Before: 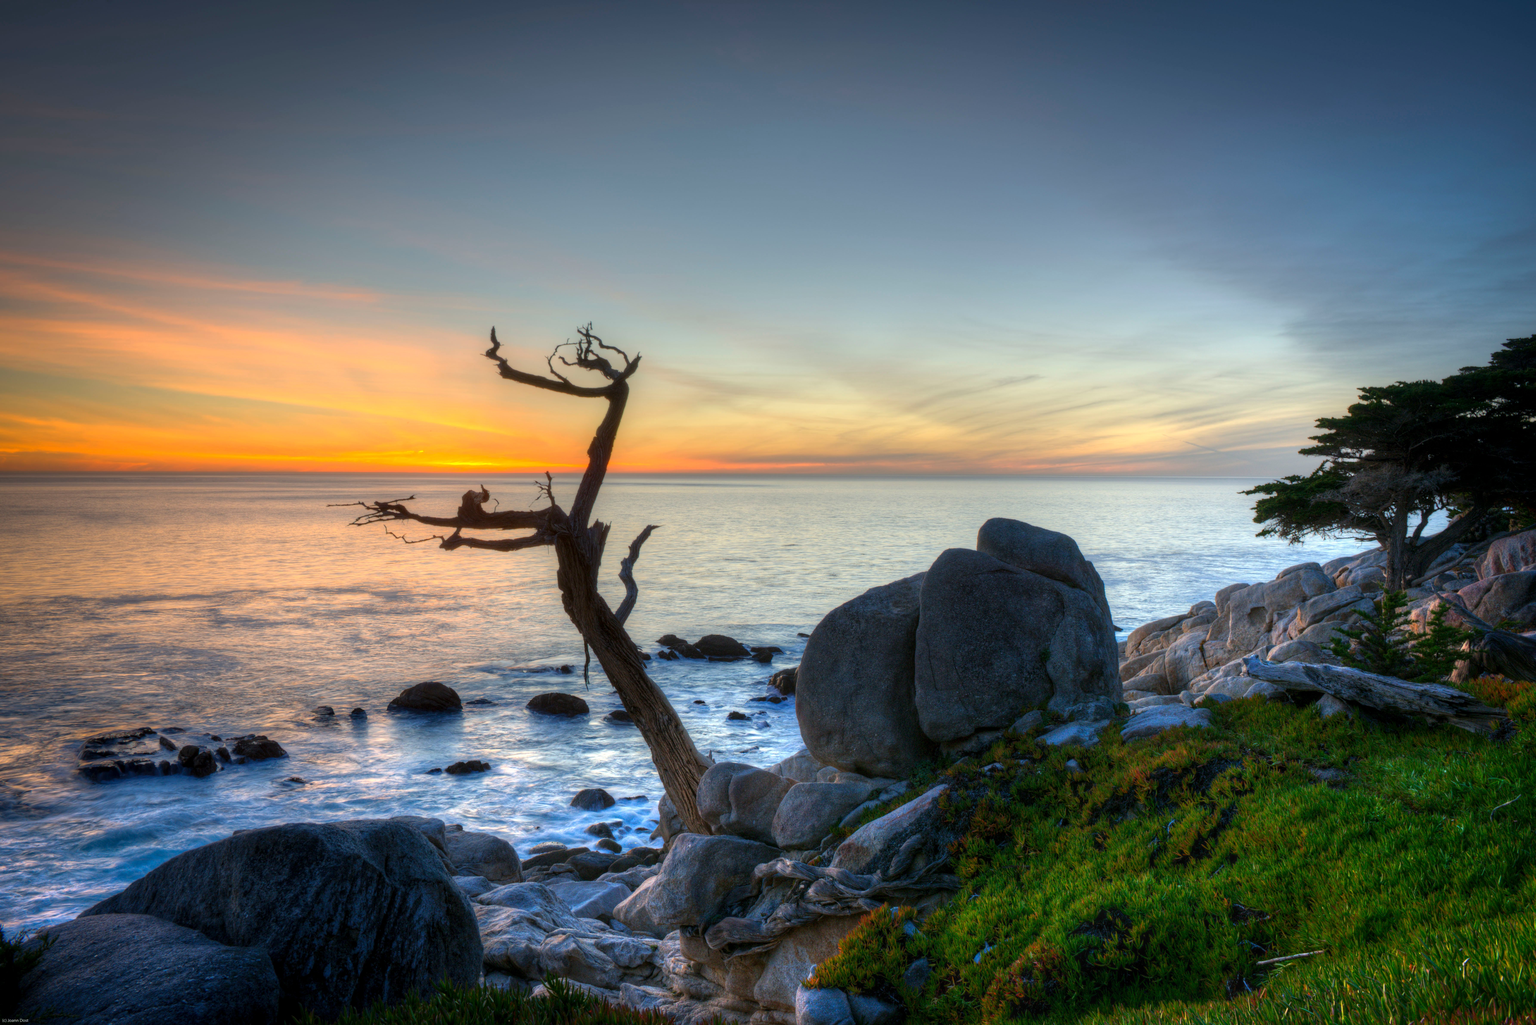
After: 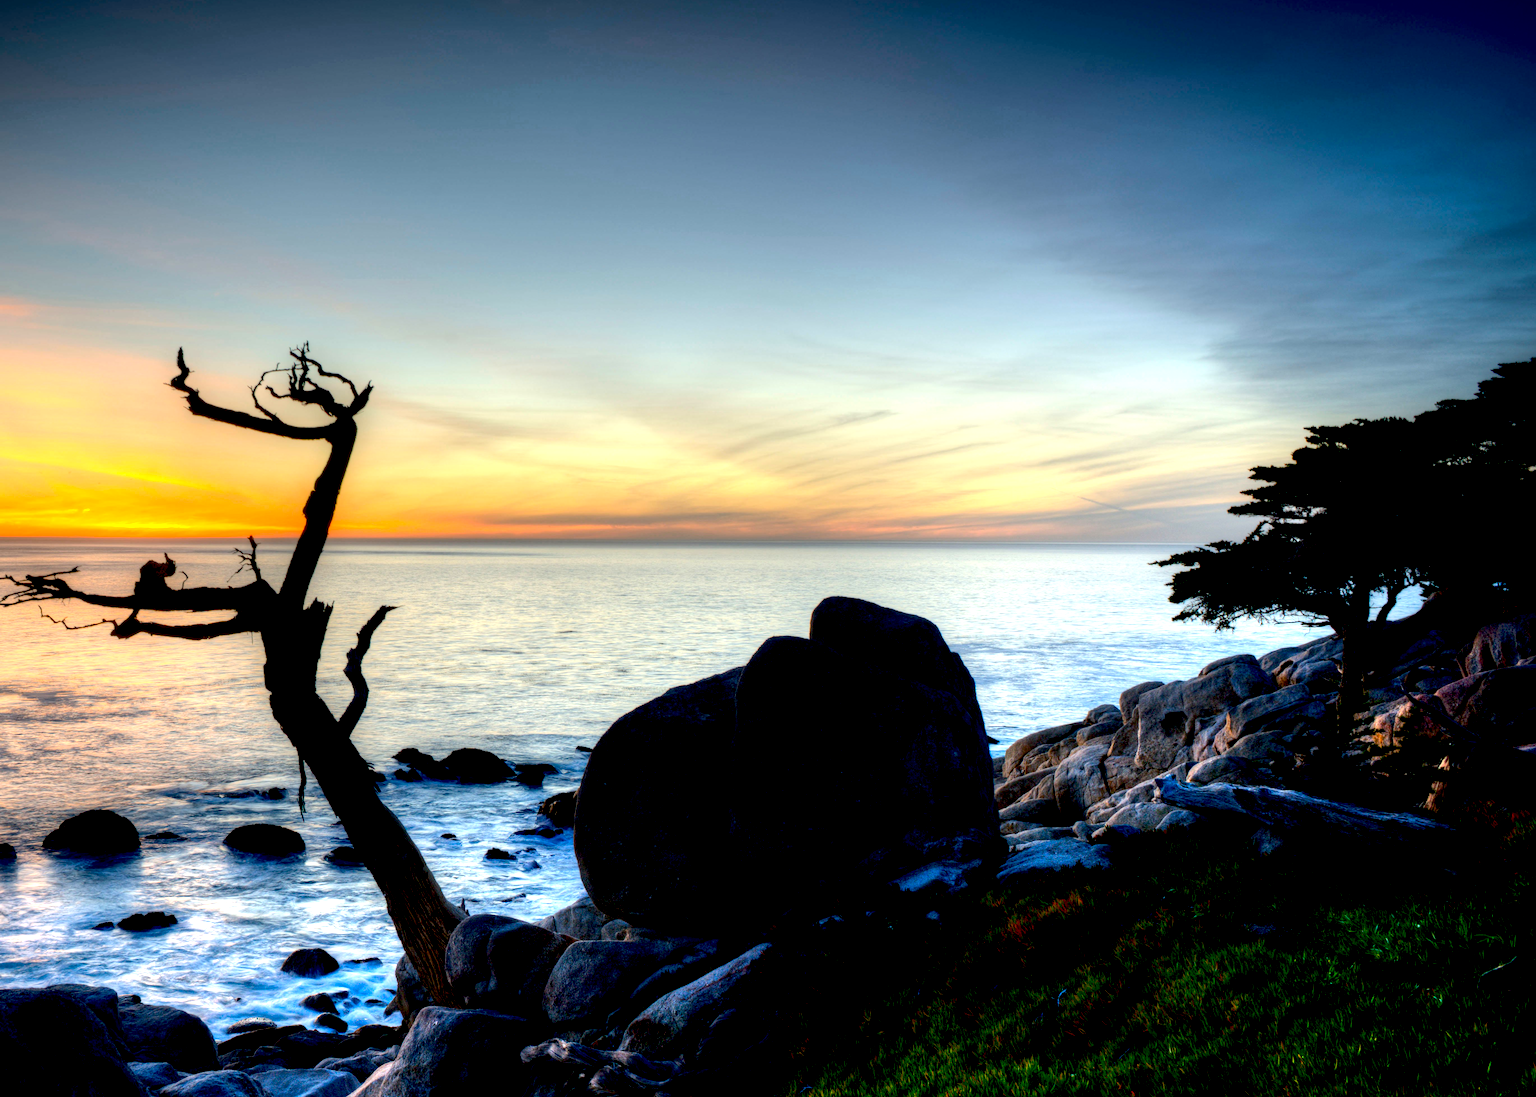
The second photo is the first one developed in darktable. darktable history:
tone equalizer: -8 EV -0.75 EV, -7 EV -0.7 EV, -6 EV -0.6 EV, -5 EV -0.4 EV, -3 EV 0.4 EV, -2 EV 0.6 EV, -1 EV 0.7 EV, +0 EV 0.75 EV, edges refinement/feathering 500, mask exposure compensation -1.57 EV, preserve details no
exposure: black level correction 0.056, exposure -0.039 EV, compensate highlight preservation false
crop: left 23.095%, top 5.827%, bottom 11.854%
